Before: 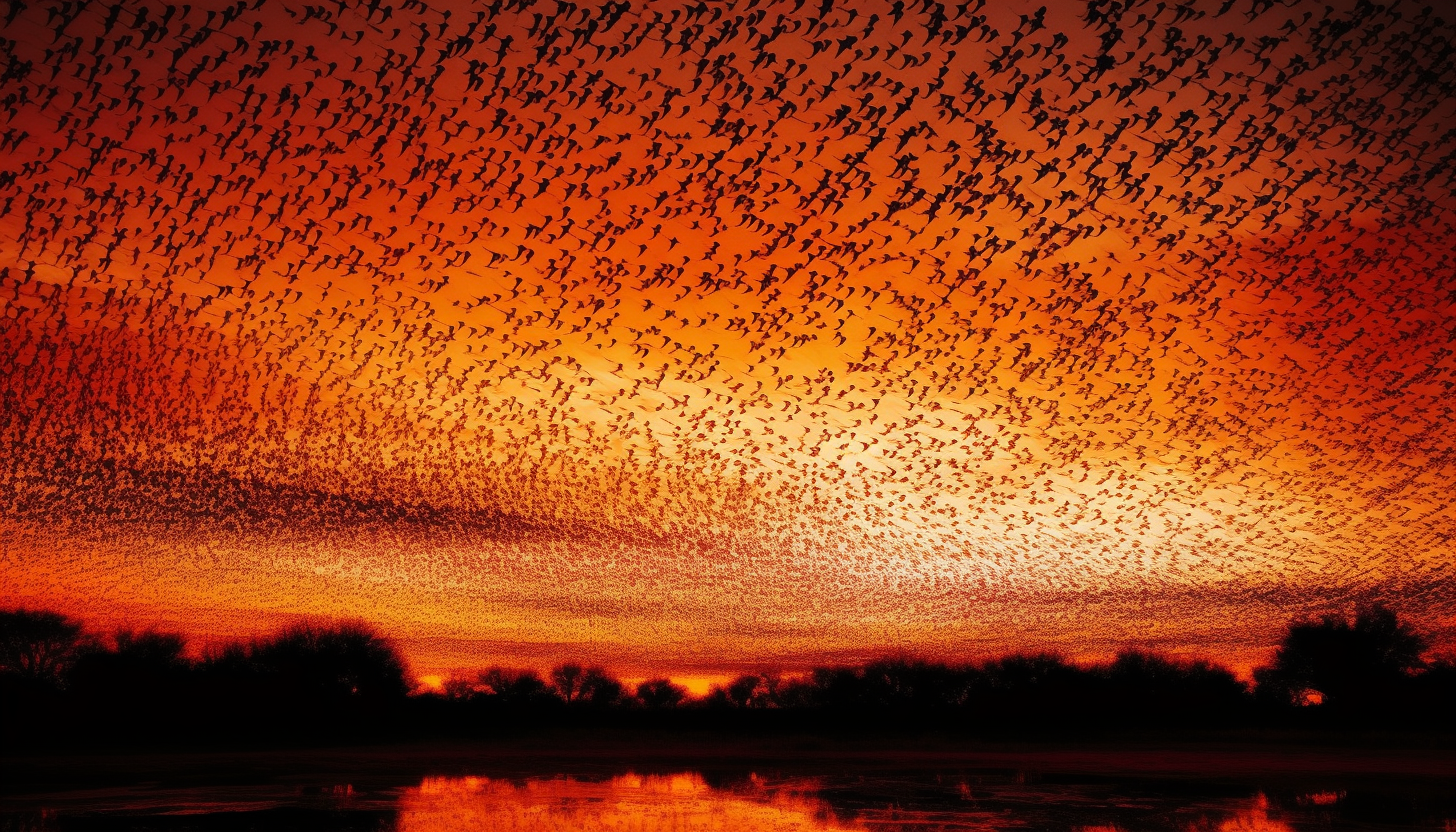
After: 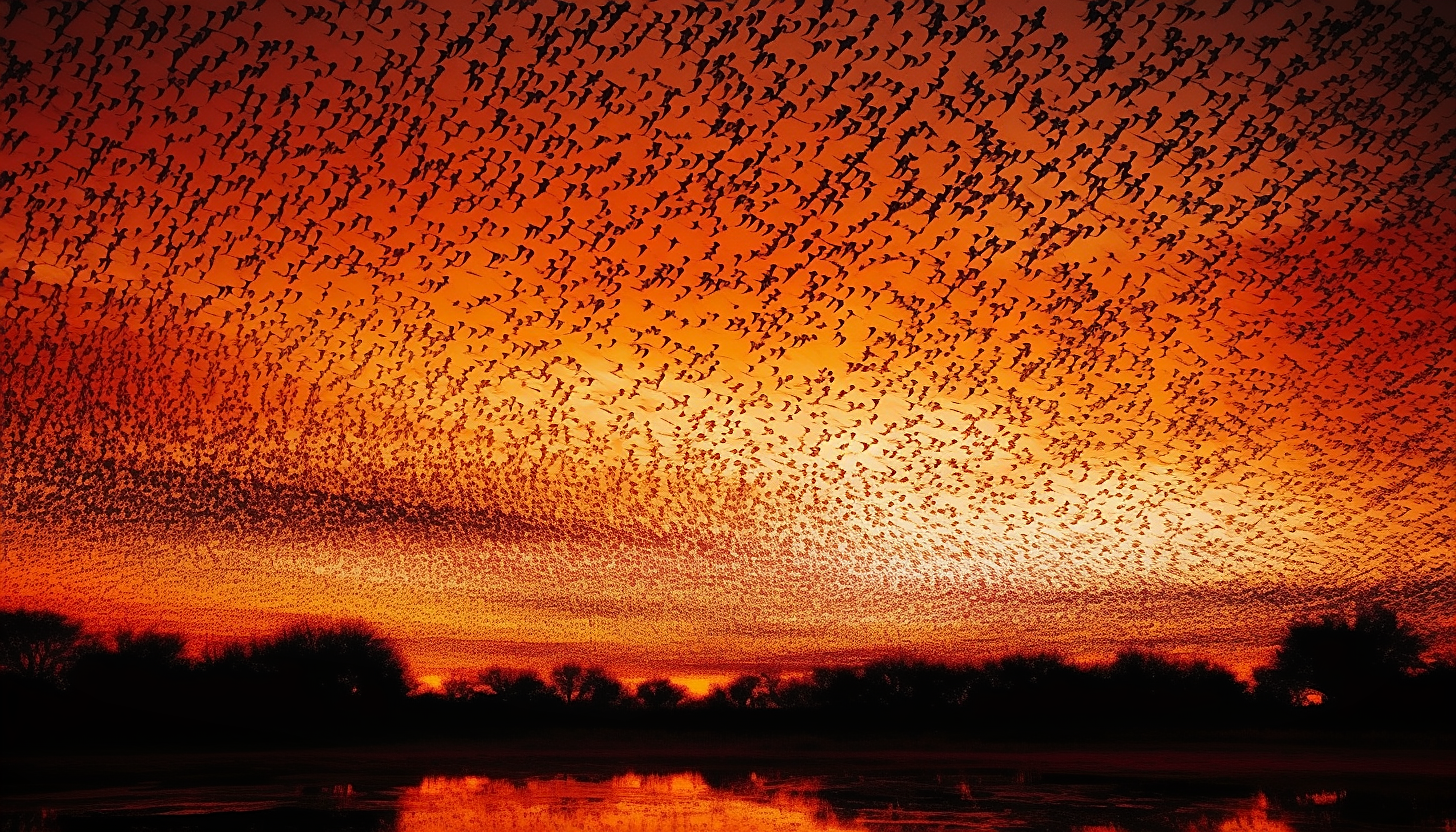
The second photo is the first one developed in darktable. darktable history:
sharpen: on, module defaults
local contrast: mode bilateral grid, contrast 100, coarseness 99, detail 89%, midtone range 0.2
